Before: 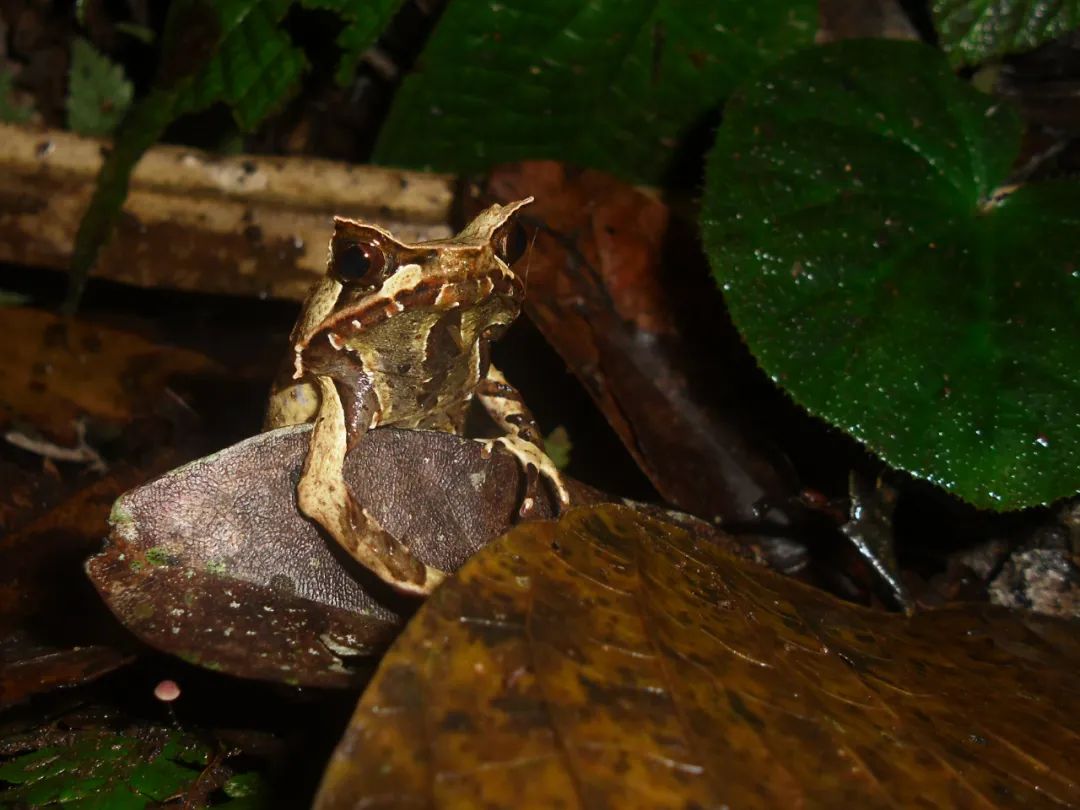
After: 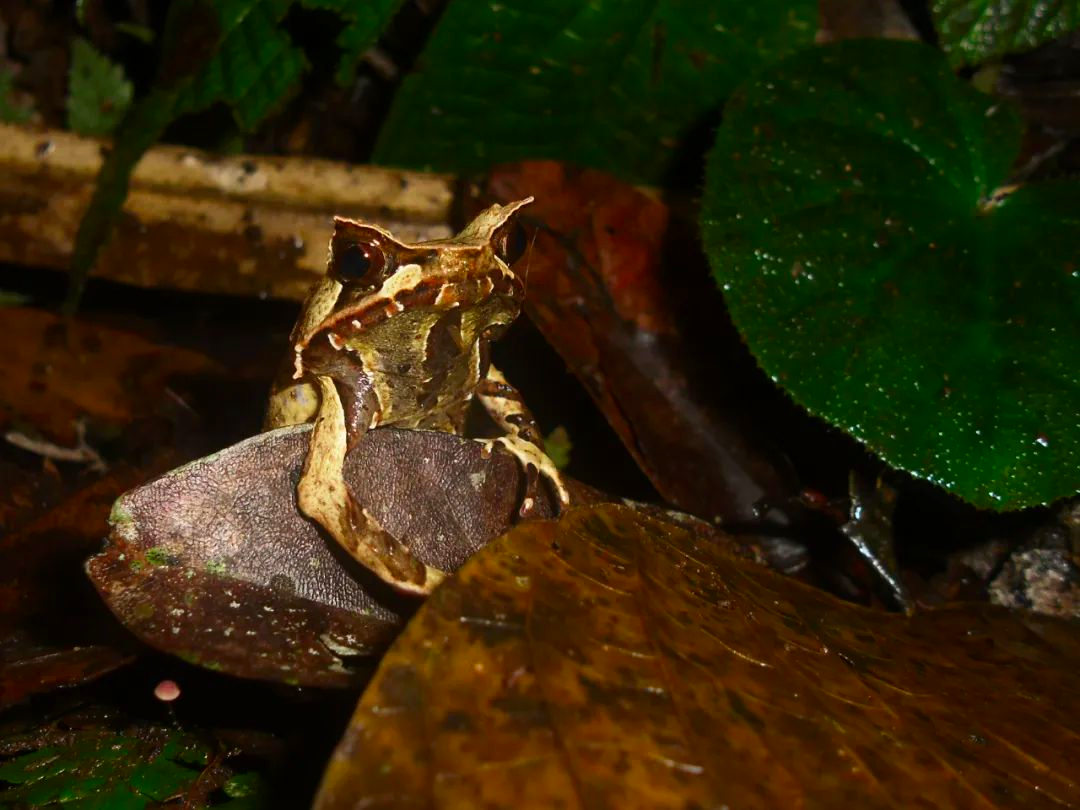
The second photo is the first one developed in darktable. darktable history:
contrast brightness saturation: contrast 0.089, saturation 0.275
